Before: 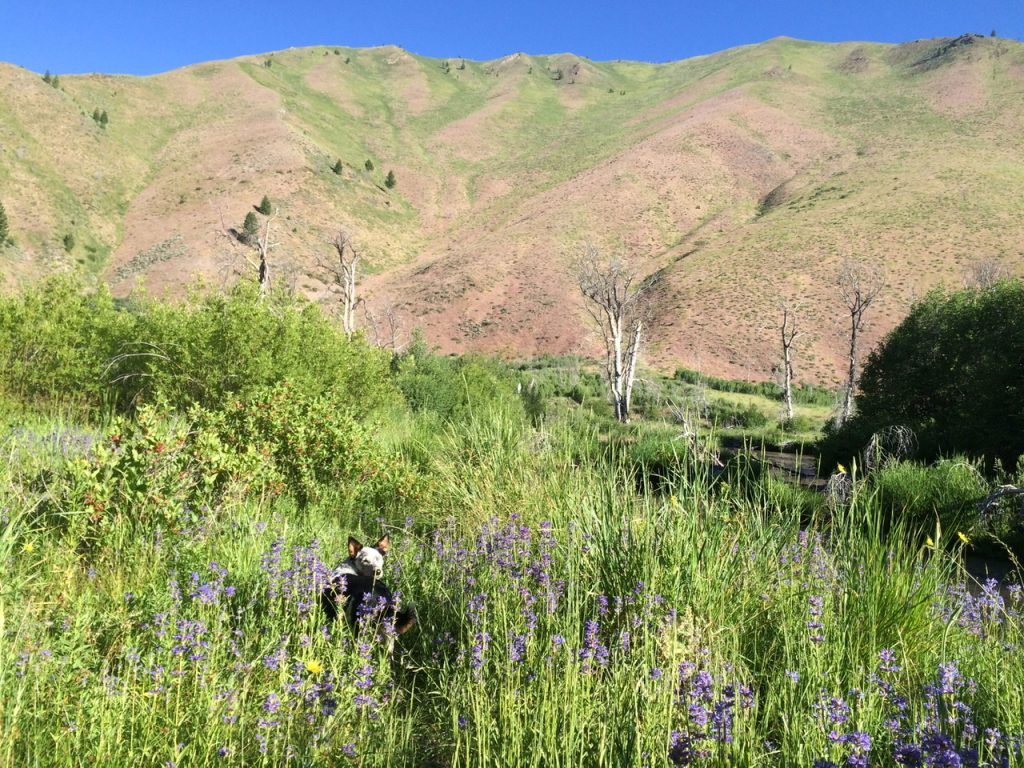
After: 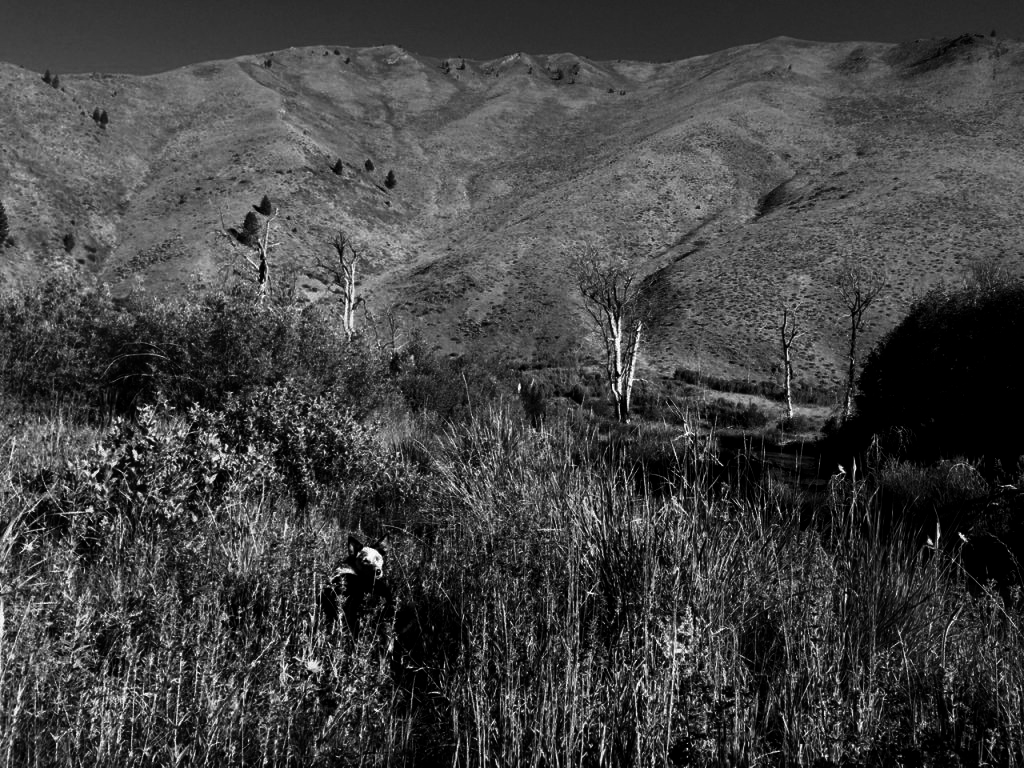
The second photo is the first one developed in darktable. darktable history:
contrast brightness saturation: contrast 0.02, brightness -1, saturation -1
exposure: black level correction 0.016, exposure -0.009 EV, compensate highlight preservation false
